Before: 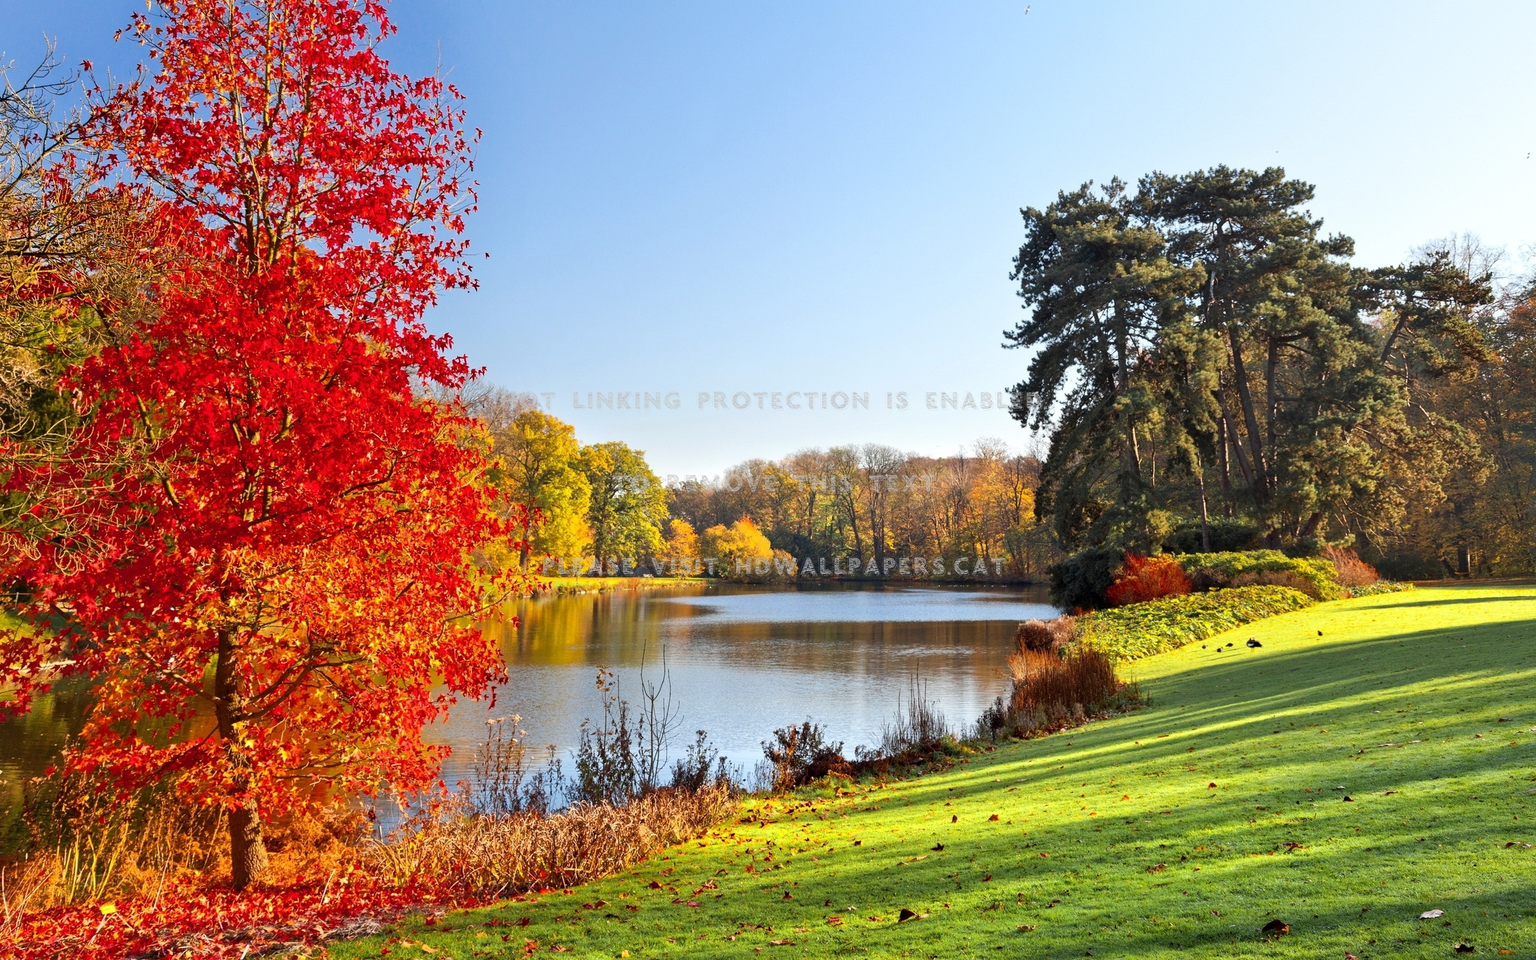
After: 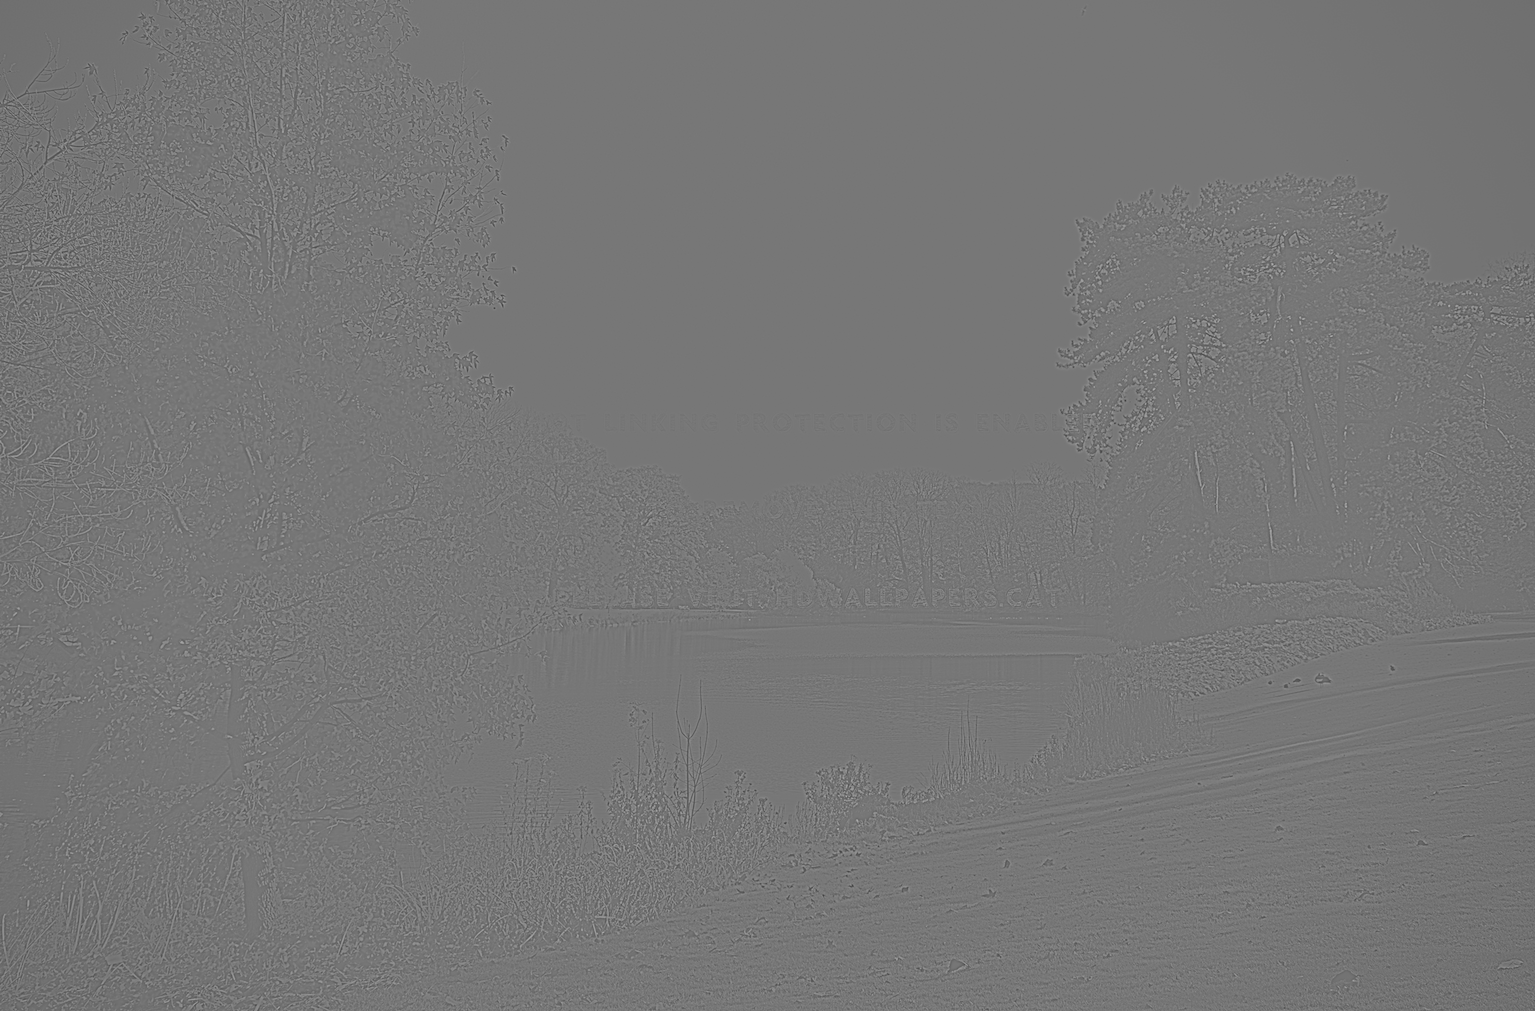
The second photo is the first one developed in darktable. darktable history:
crop and rotate: right 5.167%
highpass: sharpness 9.84%, contrast boost 9.94%
vignetting: brightness -0.167
